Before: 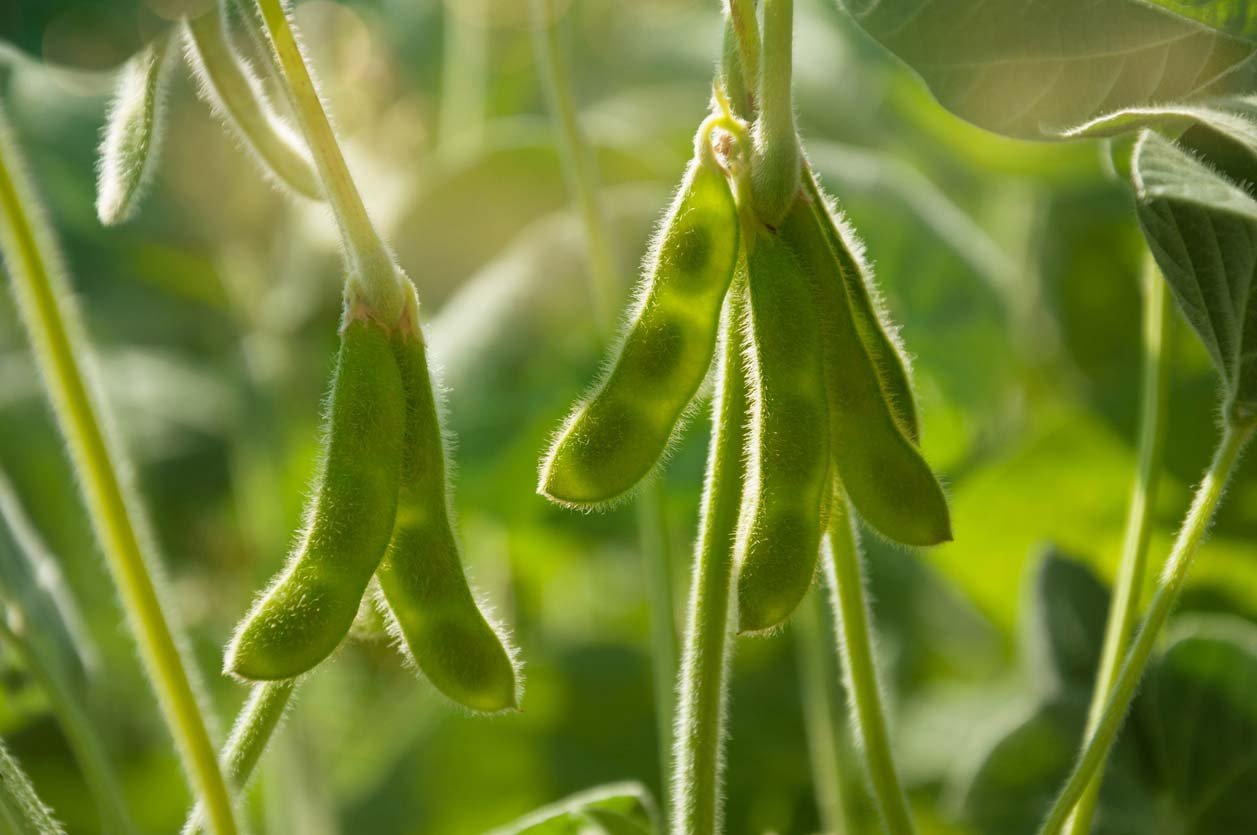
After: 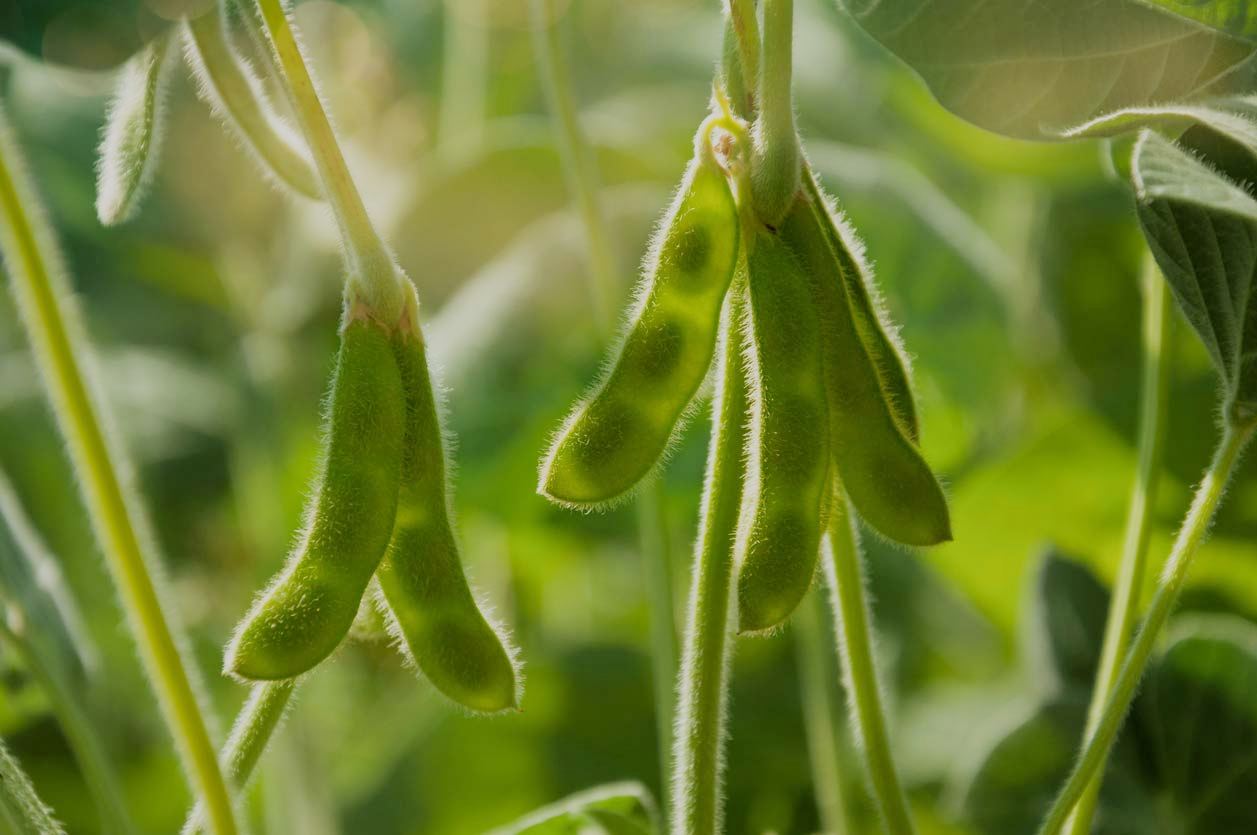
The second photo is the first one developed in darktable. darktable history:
filmic rgb: black relative exposure -7.65 EV, white relative exposure 4.56 EV, hardness 3.61
contrast equalizer: y [[0.5 ×6], [0.5 ×6], [0.5, 0.5, 0.501, 0.545, 0.707, 0.863], [0 ×6], [0 ×6]]
